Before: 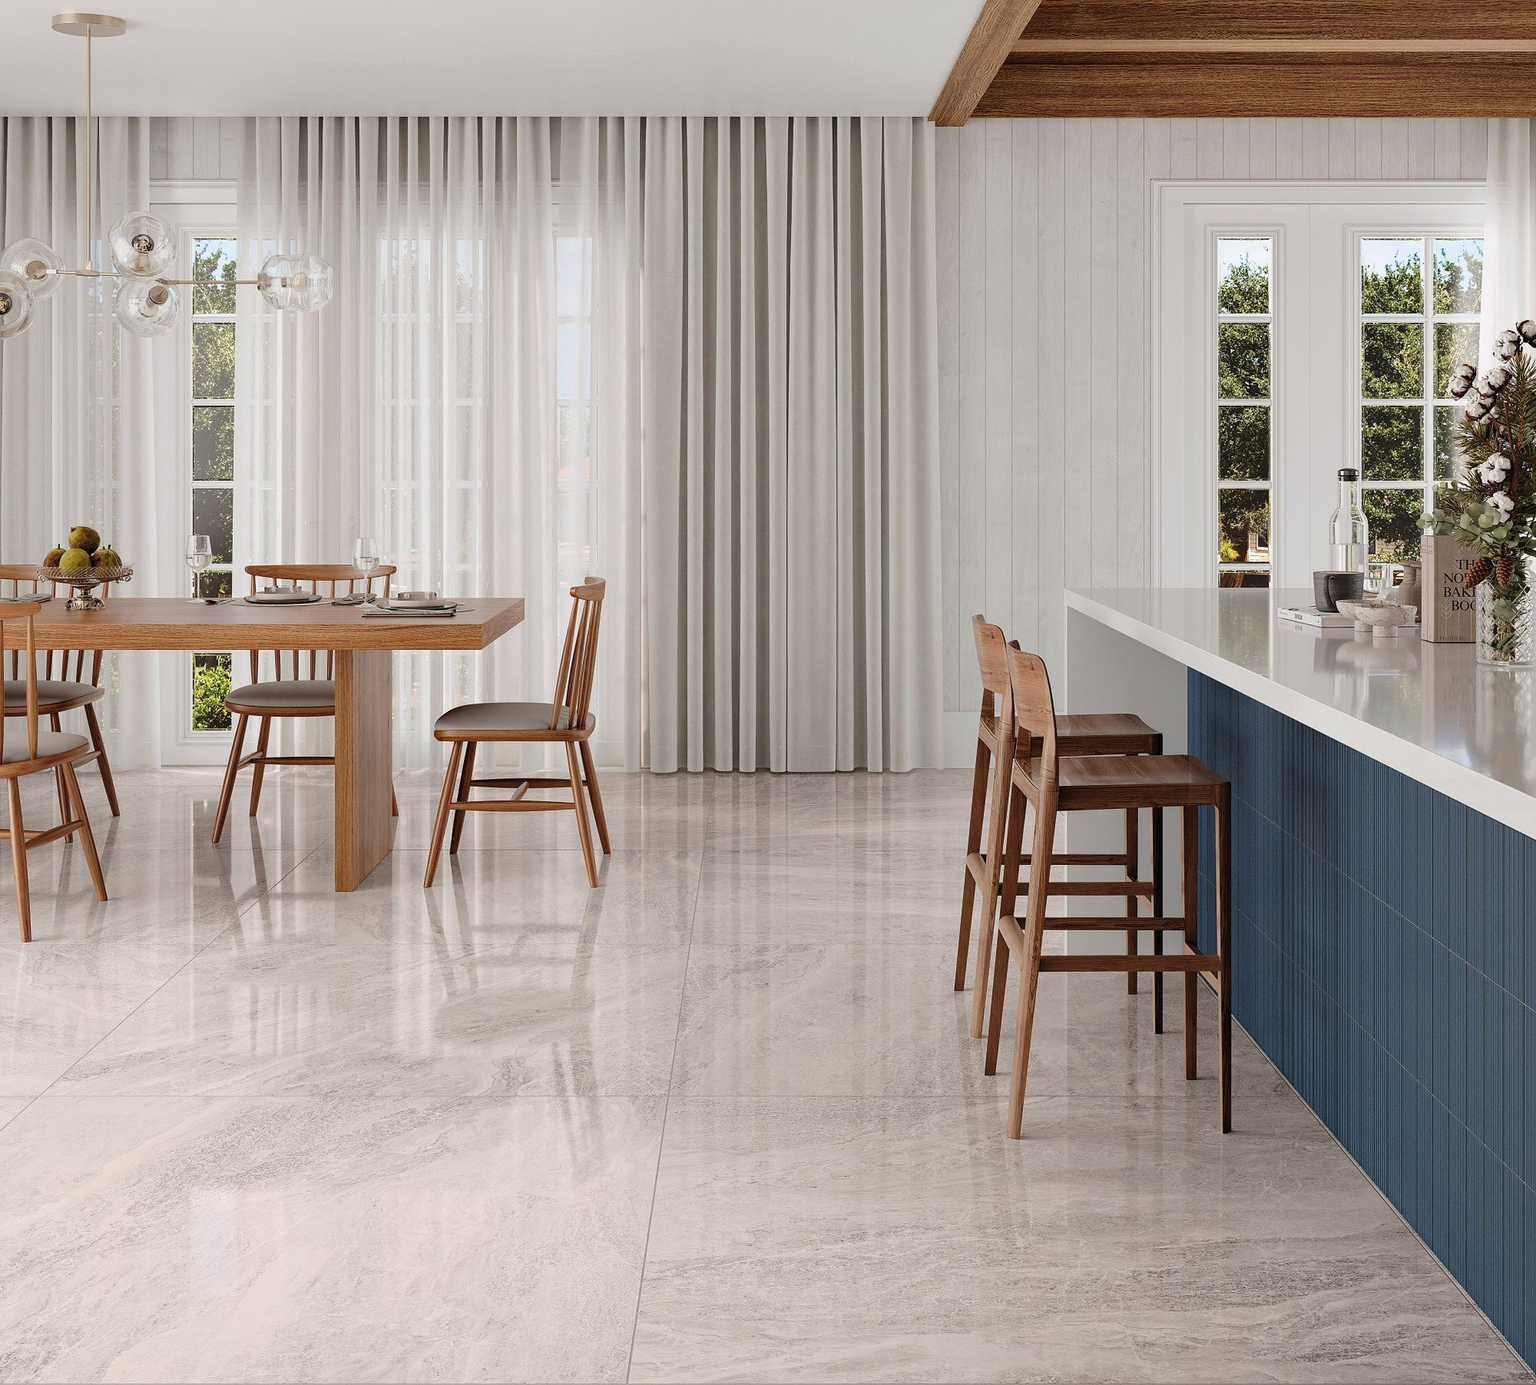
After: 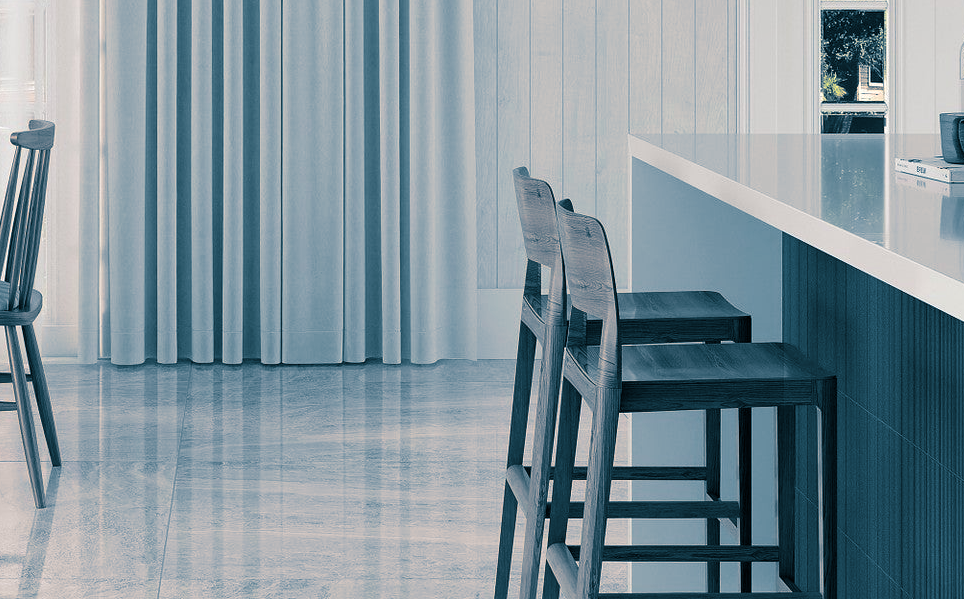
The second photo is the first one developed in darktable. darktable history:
split-toning: shadows › hue 212.4°, balance -70
tone equalizer: on, module defaults
crop: left 36.607%, top 34.735%, right 13.146%, bottom 30.611%
levels: levels [0, 0.492, 0.984]
